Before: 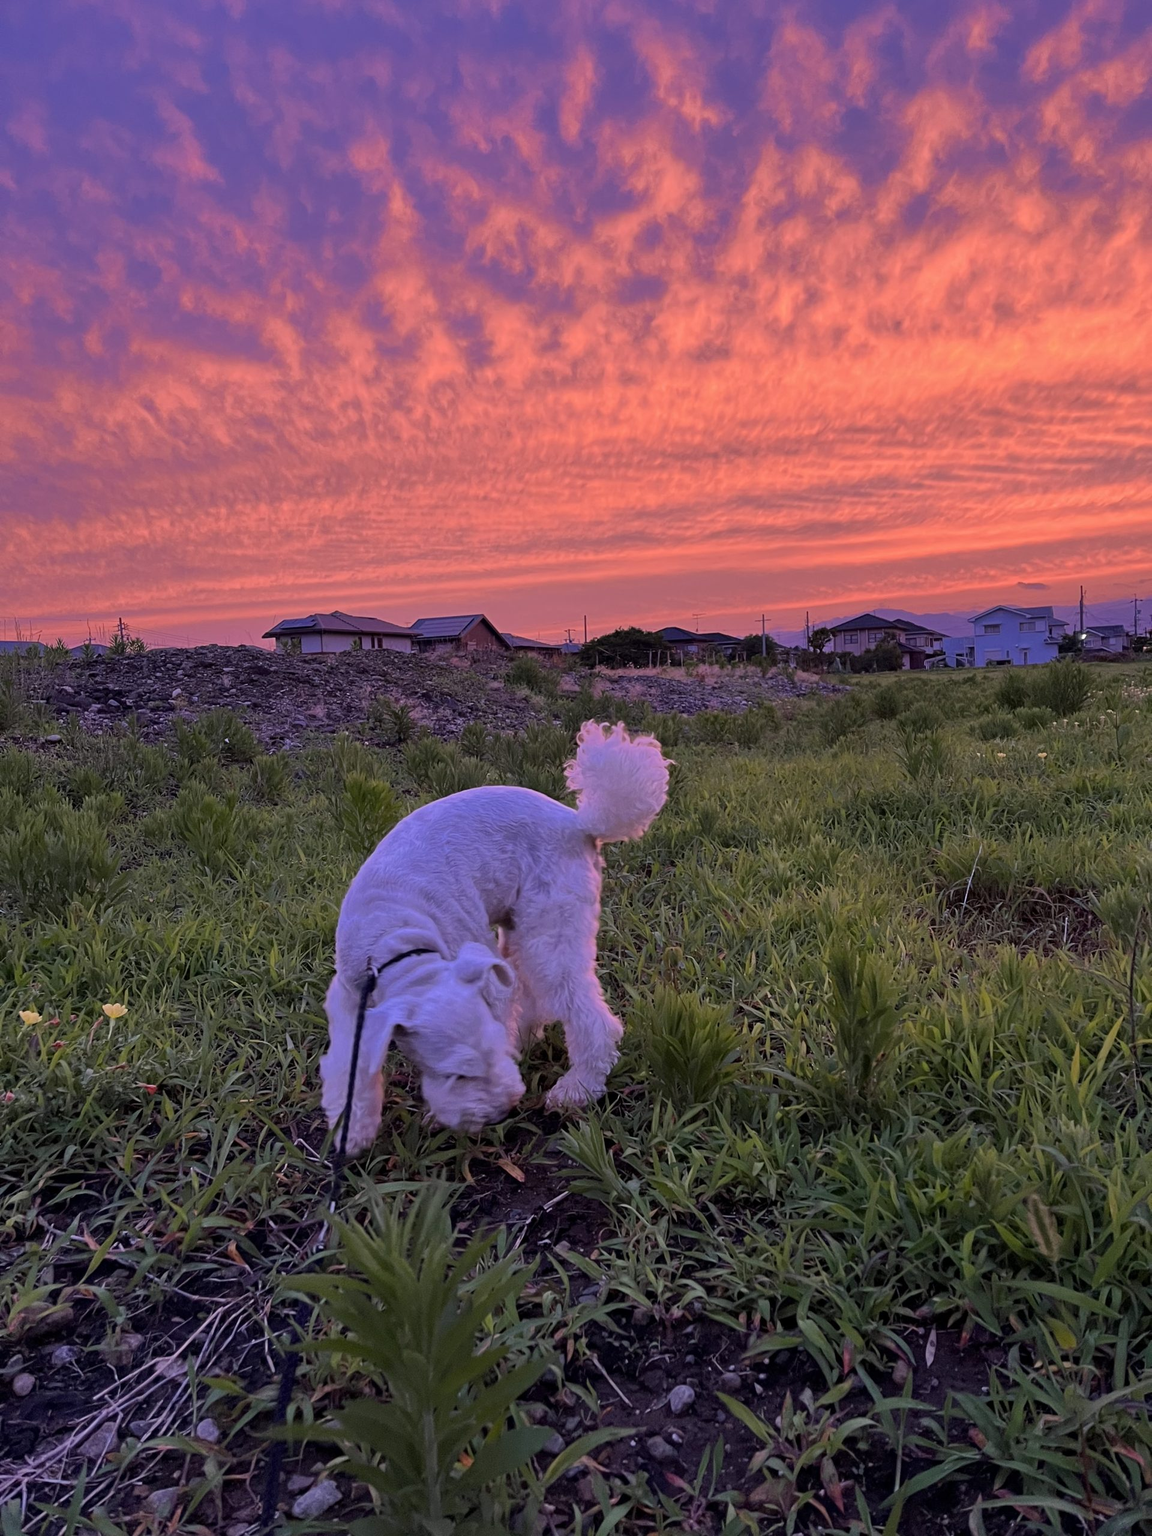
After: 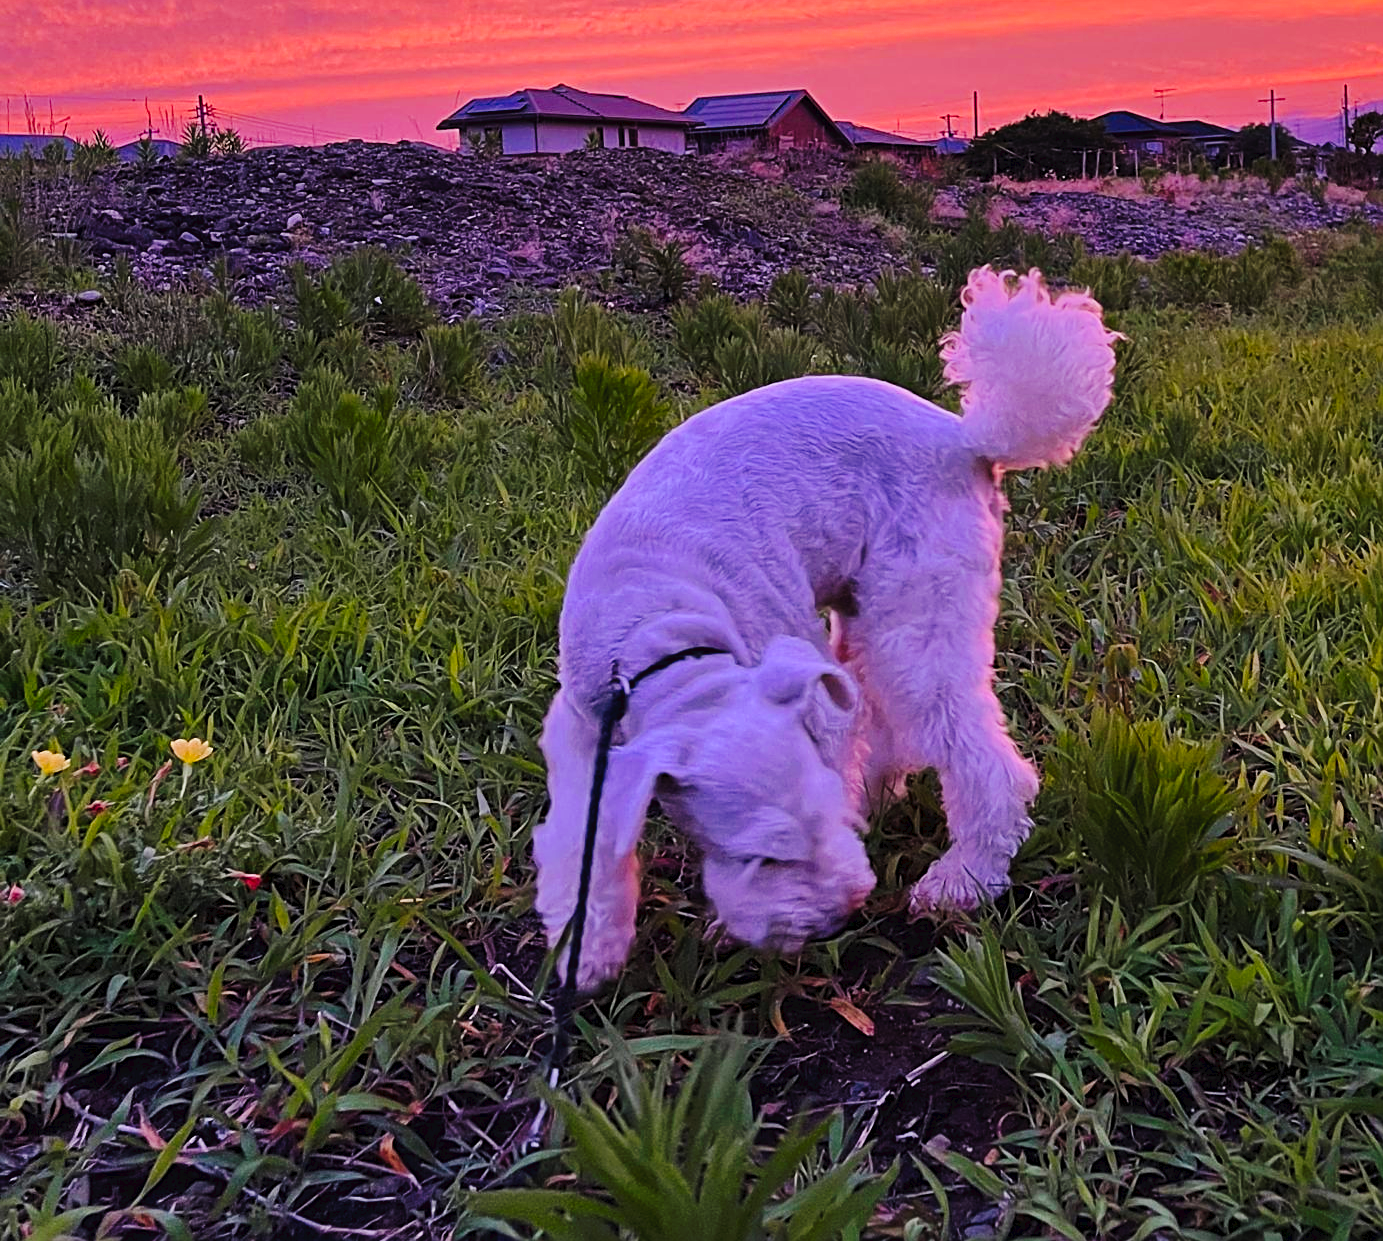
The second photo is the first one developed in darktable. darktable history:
tone curve: curves: ch0 [(0, 0) (0.003, 0.031) (0.011, 0.033) (0.025, 0.036) (0.044, 0.045) (0.069, 0.06) (0.1, 0.079) (0.136, 0.109) (0.177, 0.15) (0.224, 0.192) (0.277, 0.262) (0.335, 0.347) (0.399, 0.433) (0.468, 0.528) (0.543, 0.624) (0.623, 0.705) (0.709, 0.788) (0.801, 0.865) (0.898, 0.933) (1, 1)], preserve colors none
crop: top 36.498%, right 27.964%, bottom 14.995%
exposure: exposure -0.048 EV, compensate highlight preservation false
color balance rgb: perceptual saturation grading › global saturation 20%, global vibrance 20%
sharpen: on, module defaults
